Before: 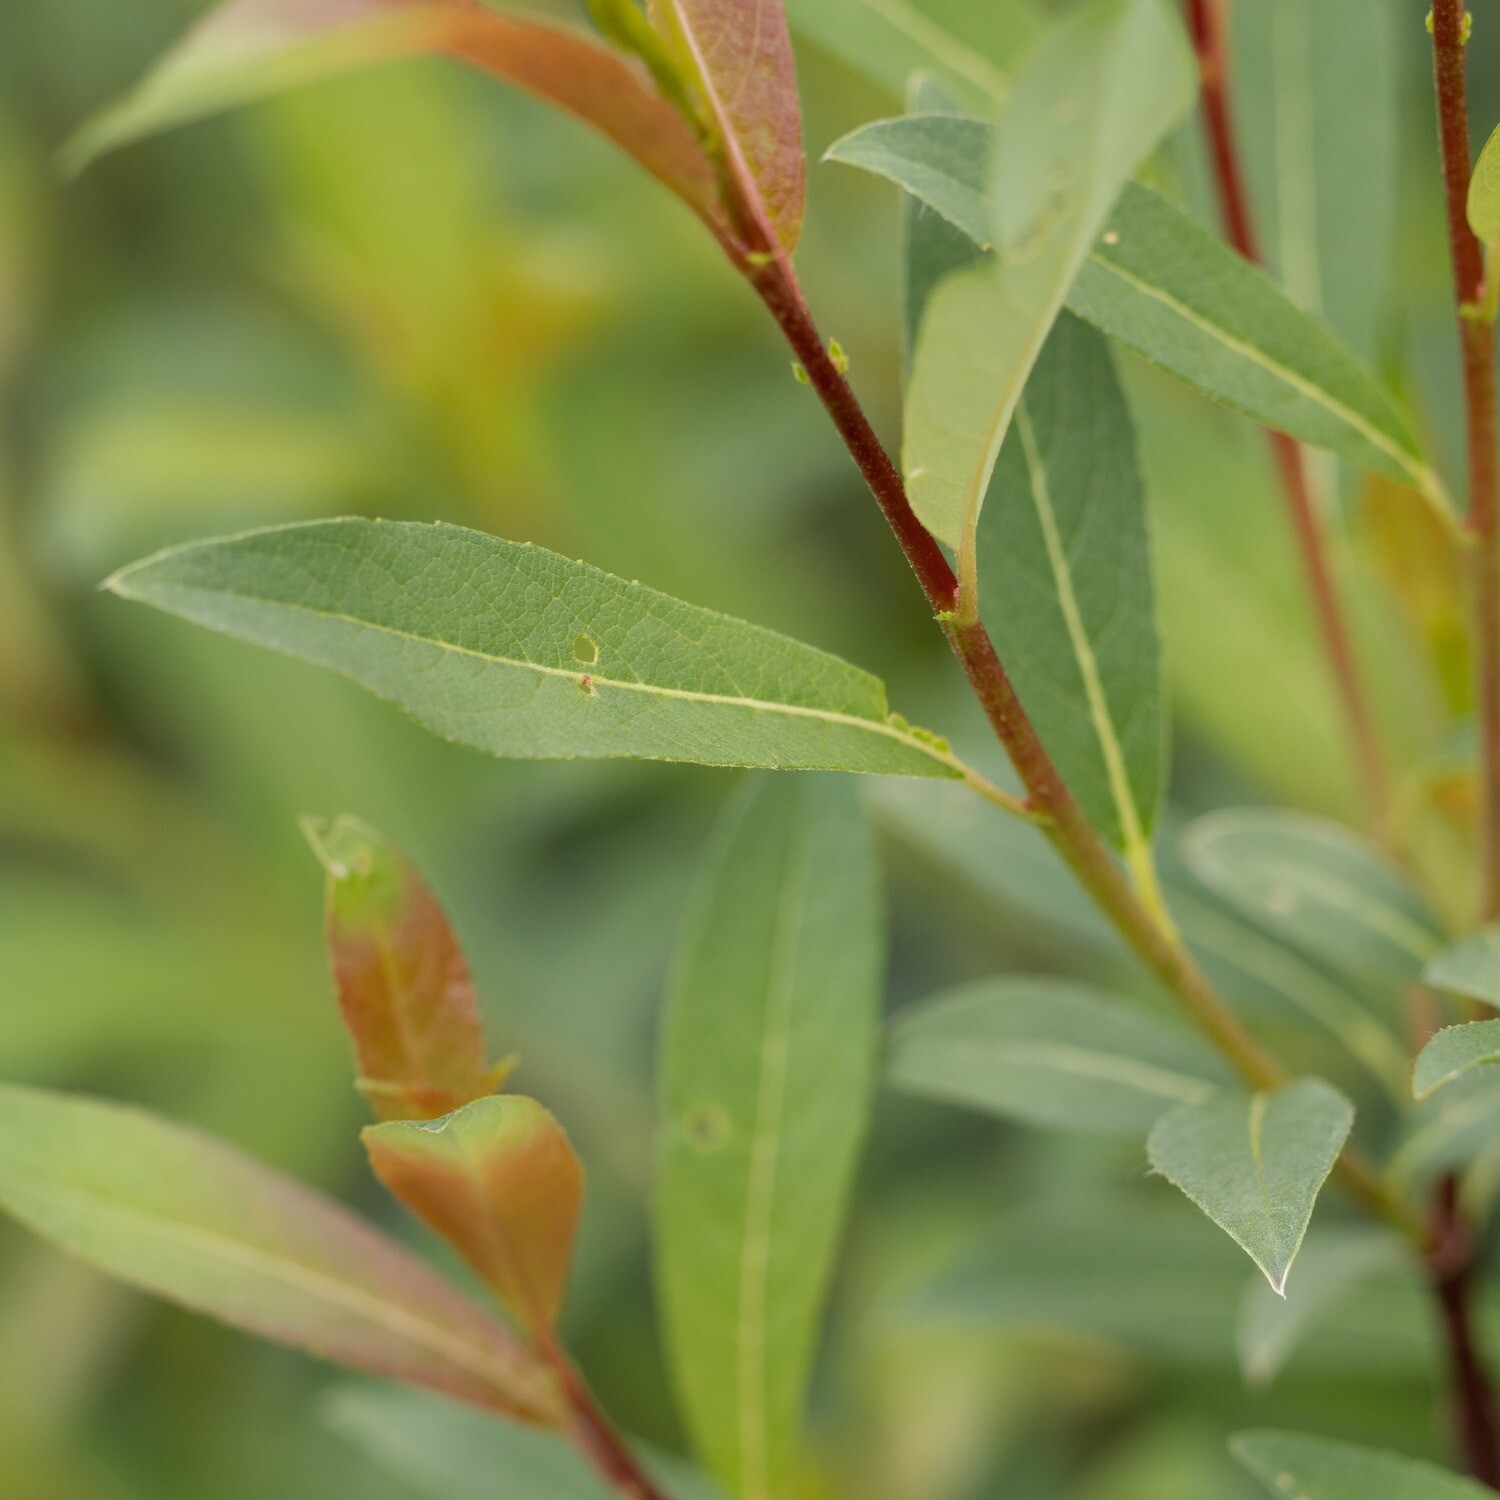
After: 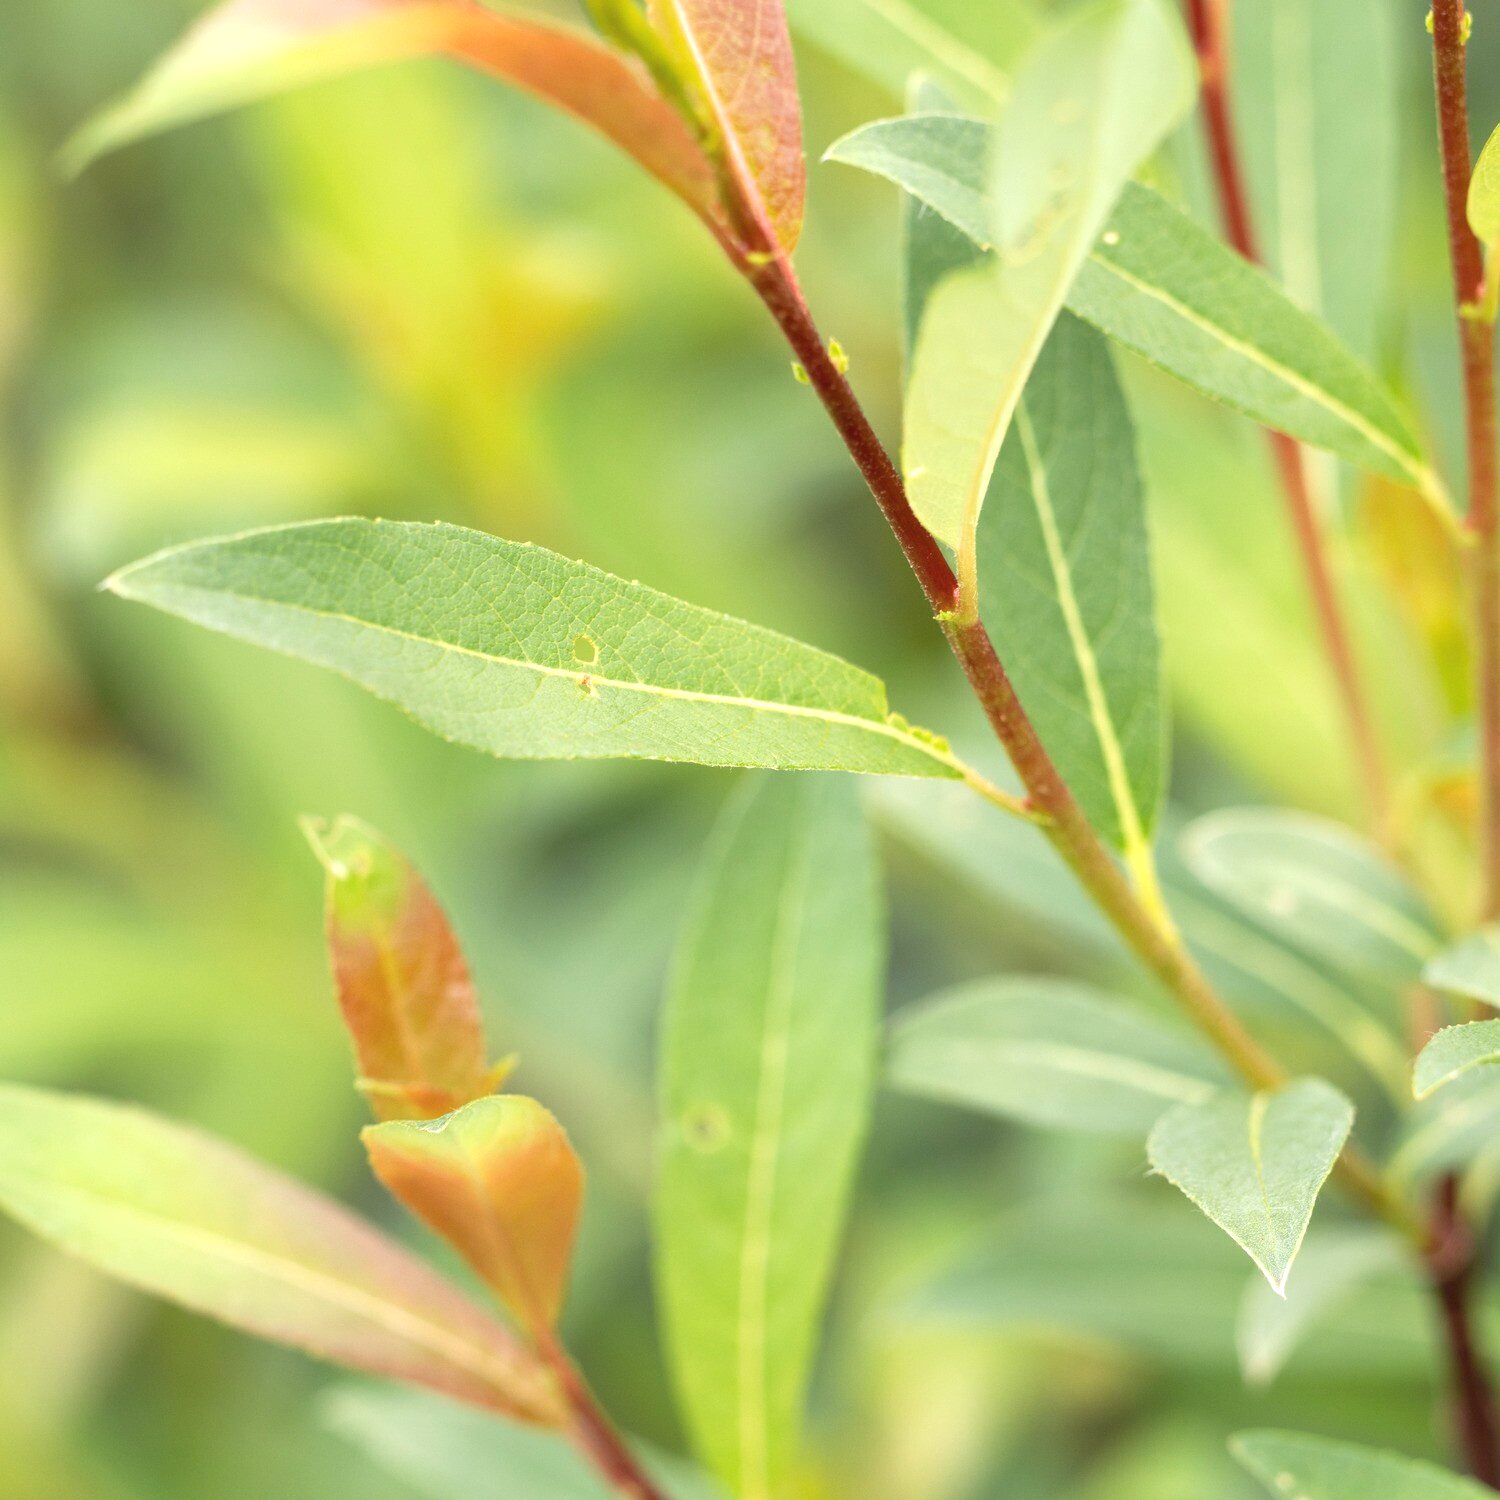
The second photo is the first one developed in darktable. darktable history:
tone curve: curves: ch0 [(0, 0.024) (0.119, 0.146) (0.474, 0.485) (0.718, 0.739) (0.817, 0.839) (1, 0.998)]; ch1 [(0, 0) (0.377, 0.416) (0.439, 0.451) (0.477, 0.485) (0.501, 0.503) (0.538, 0.544) (0.58, 0.613) (0.664, 0.7) (0.783, 0.804) (1, 1)]; ch2 [(0, 0) (0.38, 0.405) (0.463, 0.456) (0.498, 0.497) (0.524, 0.535) (0.578, 0.576) (0.648, 0.665) (1, 1)], preserve colors none
exposure: exposure 1.001 EV, compensate exposure bias true, compensate highlight preservation false
